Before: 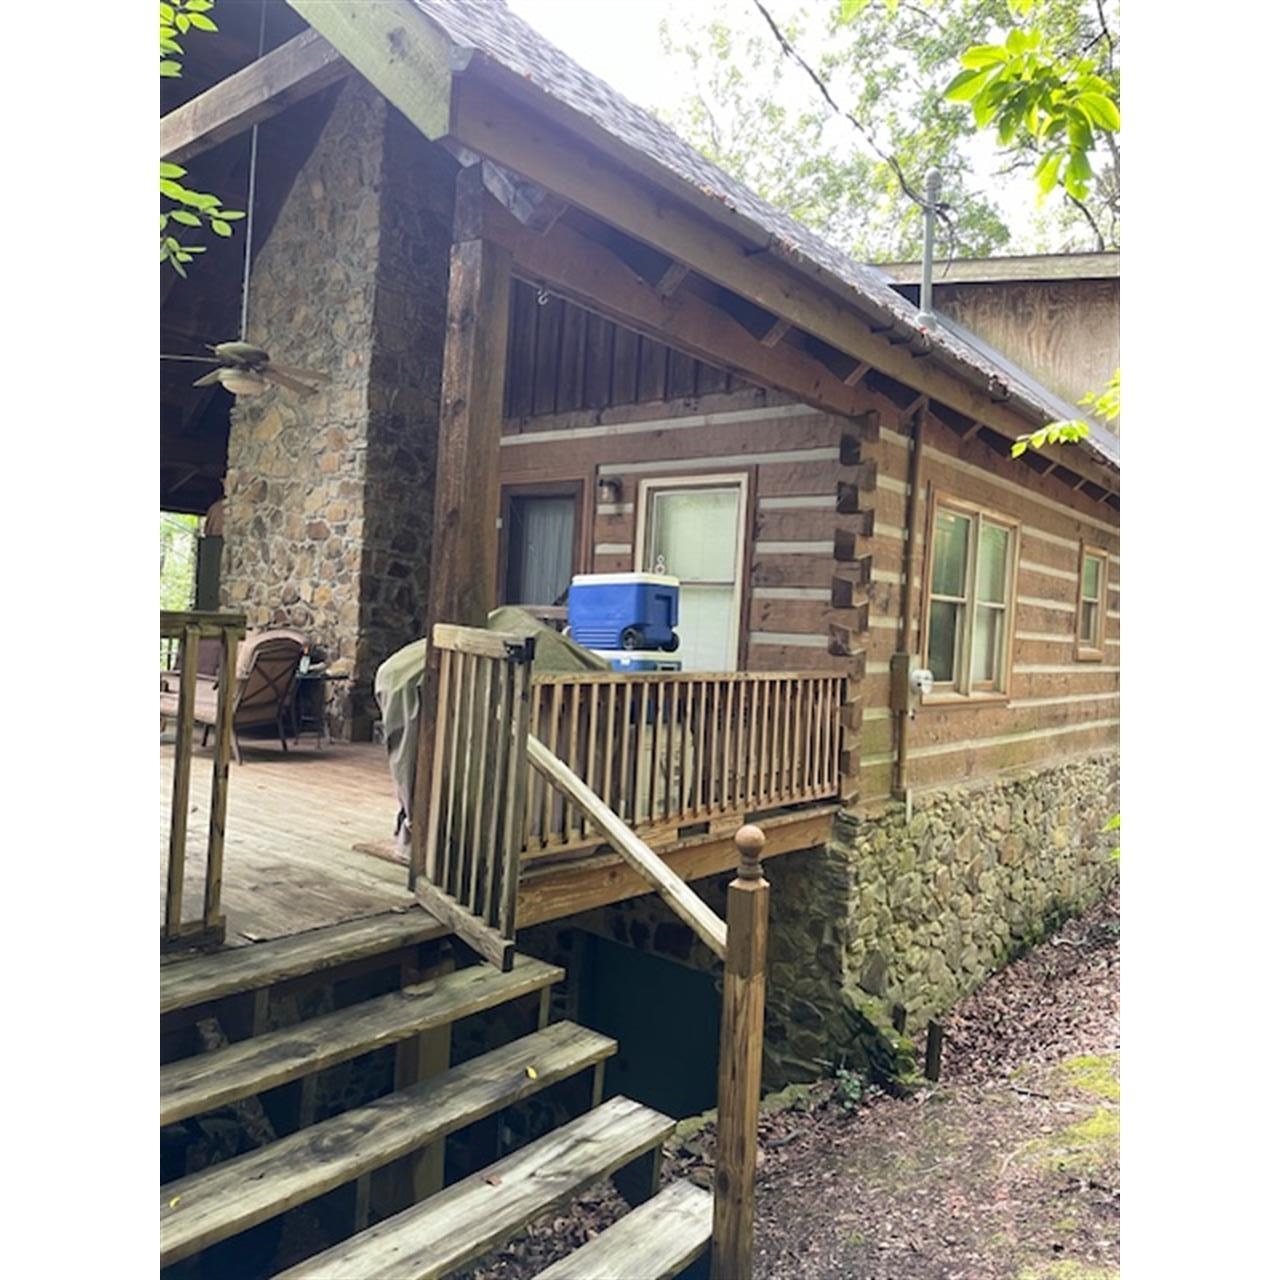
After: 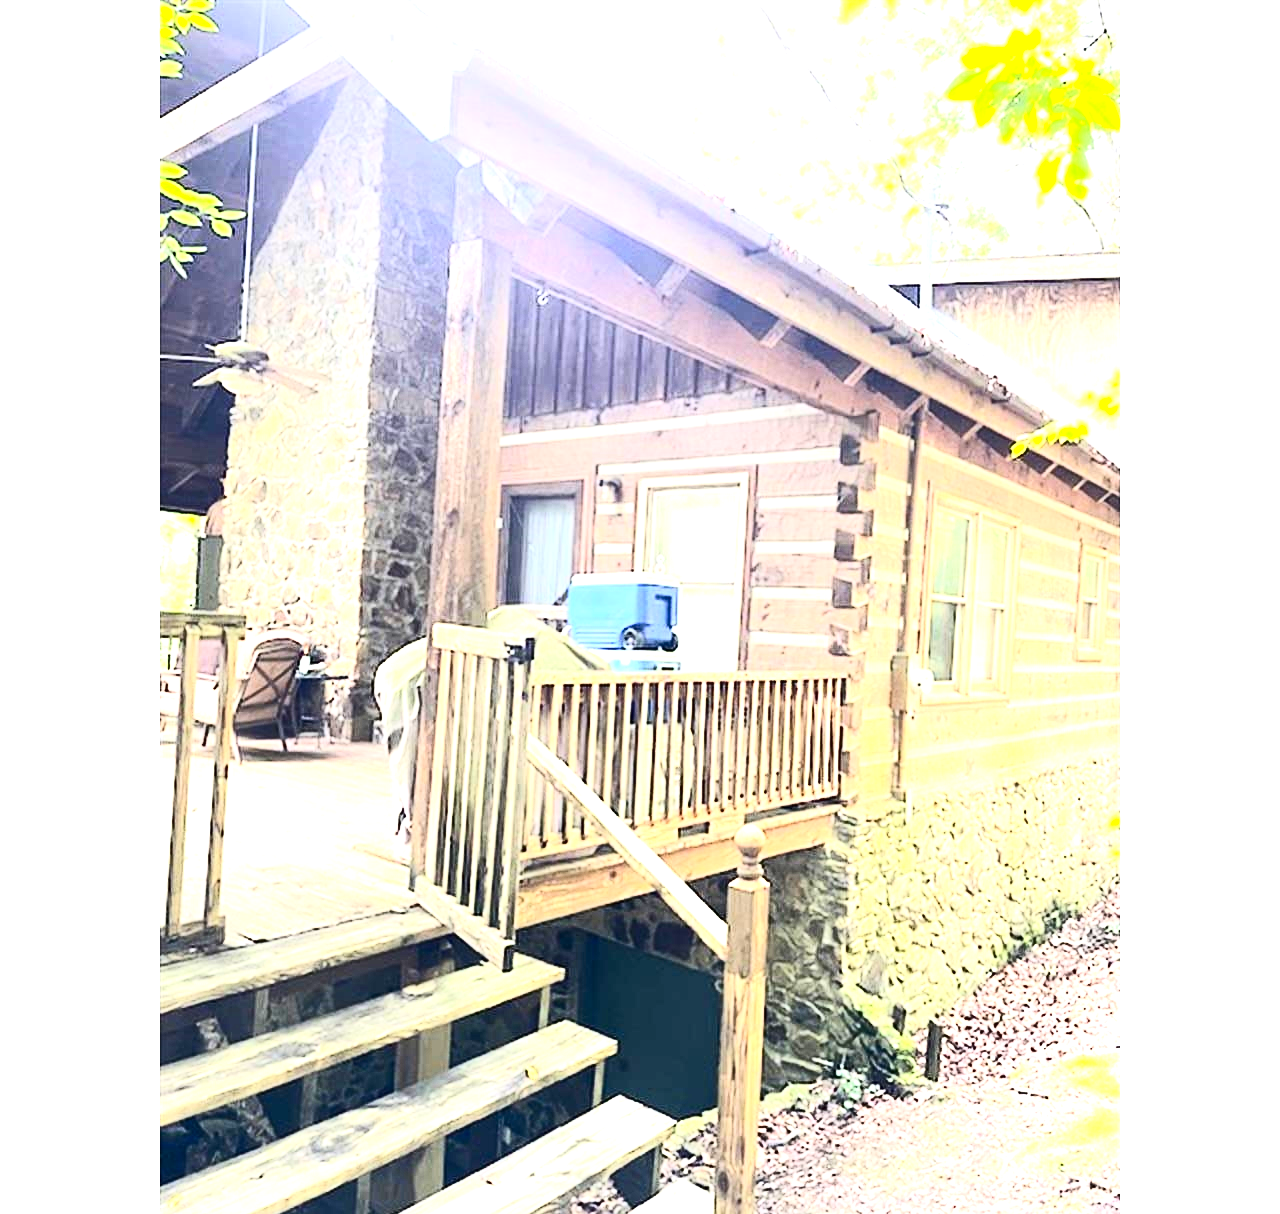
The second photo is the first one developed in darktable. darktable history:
exposure: exposure 2.236 EV, compensate highlight preservation false
contrast brightness saturation: contrast 0.376, brightness 0.115
crop and rotate: top 0.01%, bottom 5.138%
sharpen: amount 0.207
